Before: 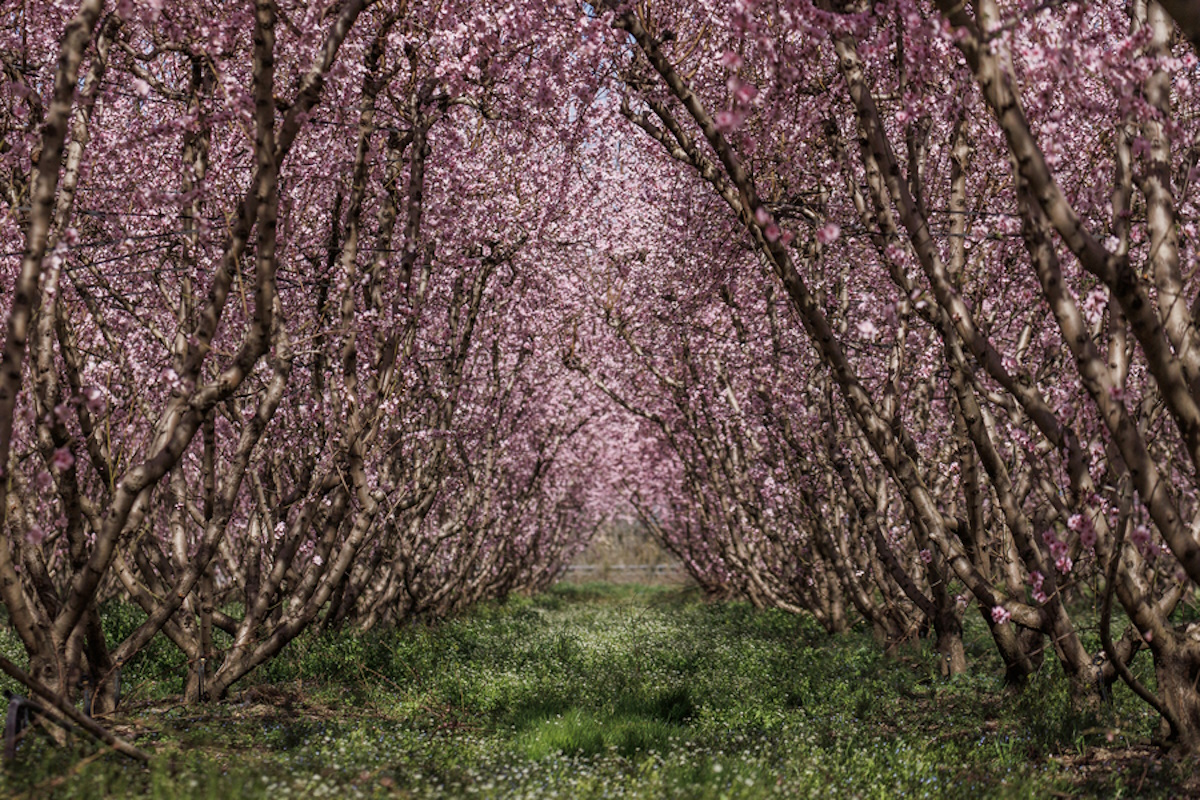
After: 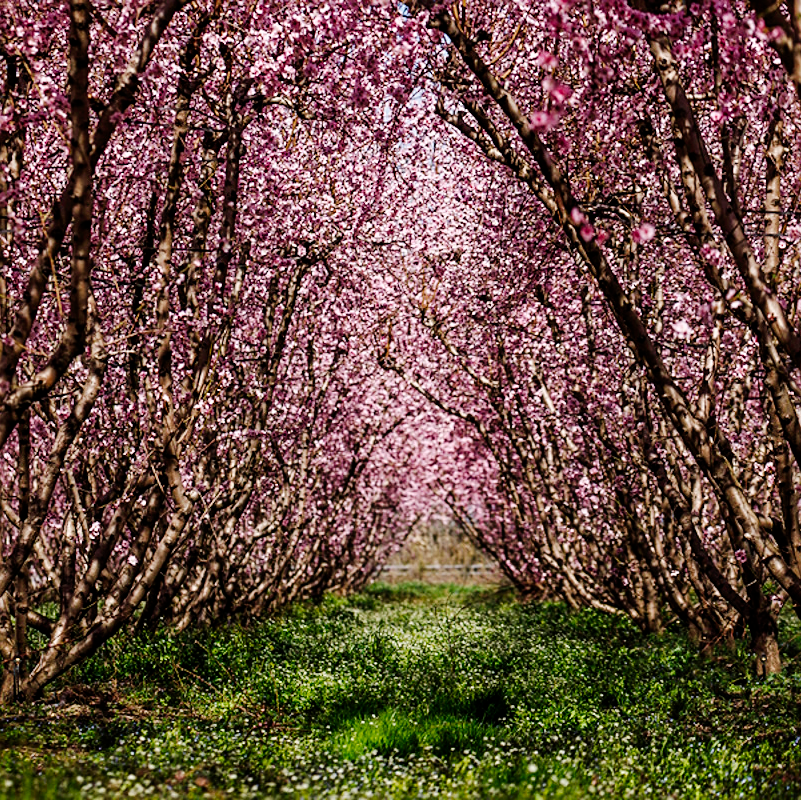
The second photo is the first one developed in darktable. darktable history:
crop: left 15.425%, right 17.769%
sharpen: on, module defaults
tone curve: curves: ch0 [(0, 0) (0.003, 0) (0.011, 0.001) (0.025, 0.003) (0.044, 0.005) (0.069, 0.011) (0.1, 0.021) (0.136, 0.035) (0.177, 0.079) (0.224, 0.134) (0.277, 0.219) (0.335, 0.315) (0.399, 0.42) (0.468, 0.529) (0.543, 0.636) (0.623, 0.727) (0.709, 0.805) (0.801, 0.88) (0.898, 0.957) (1, 1)], preserve colors none
exposure: black level correction 0.002, compensate highlight preservation false
